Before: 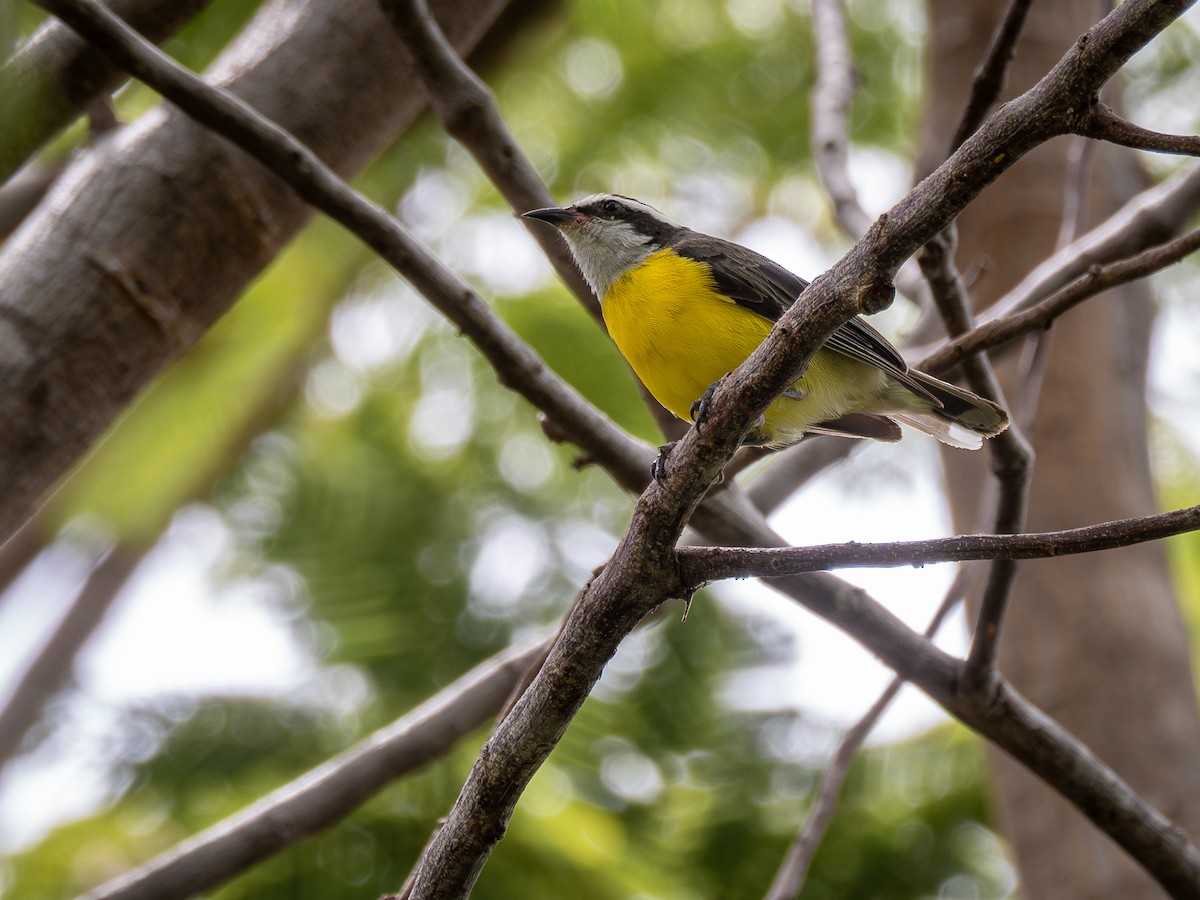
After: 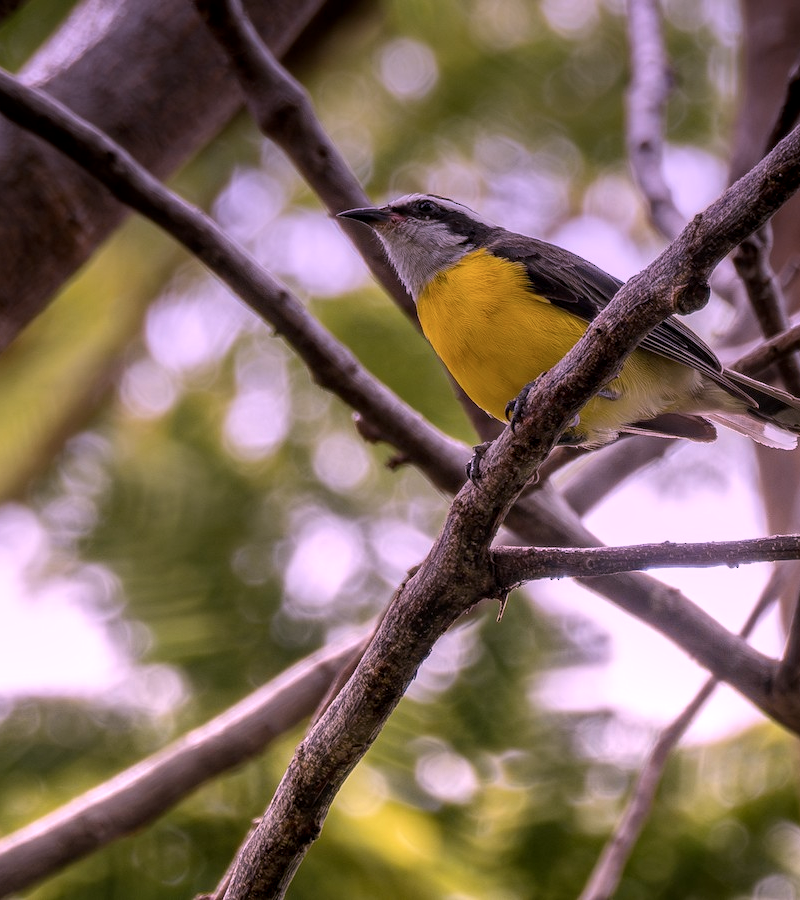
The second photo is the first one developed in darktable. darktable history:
graduated density: hue 238.83°, saturation 50%
local contrast: on, module defaults
white balance: red 1.188, blue 1.11
crop and rotate: left 15.446%, right 17.836%
